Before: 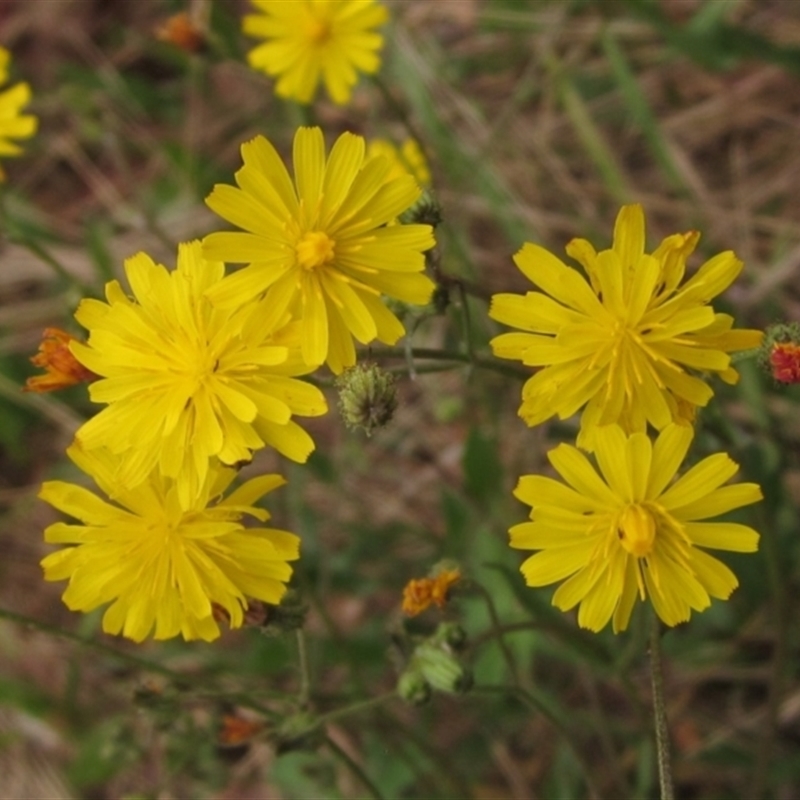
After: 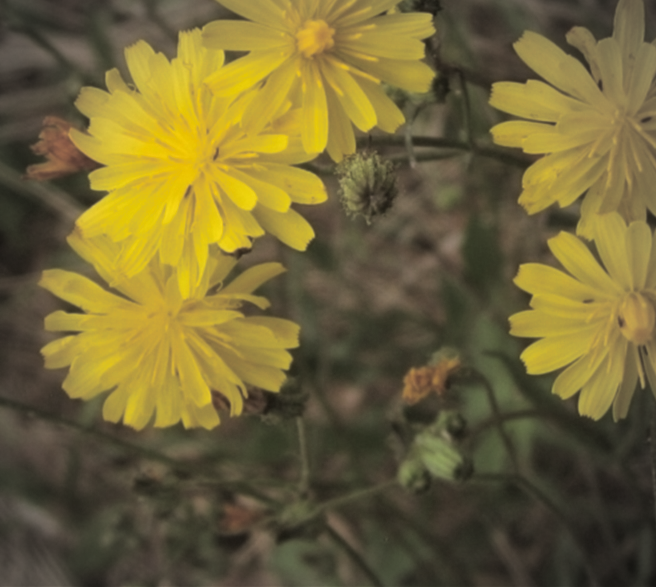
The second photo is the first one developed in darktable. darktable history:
vignetting: fall-off start 71.74%
crop: top 26.531%, right 17.959%
split-toning: shadows › hue 46.8°, shadows › saturation 0.17, highlights › hue 316.8°, highlights › saturation 0.27, balance -51.82
